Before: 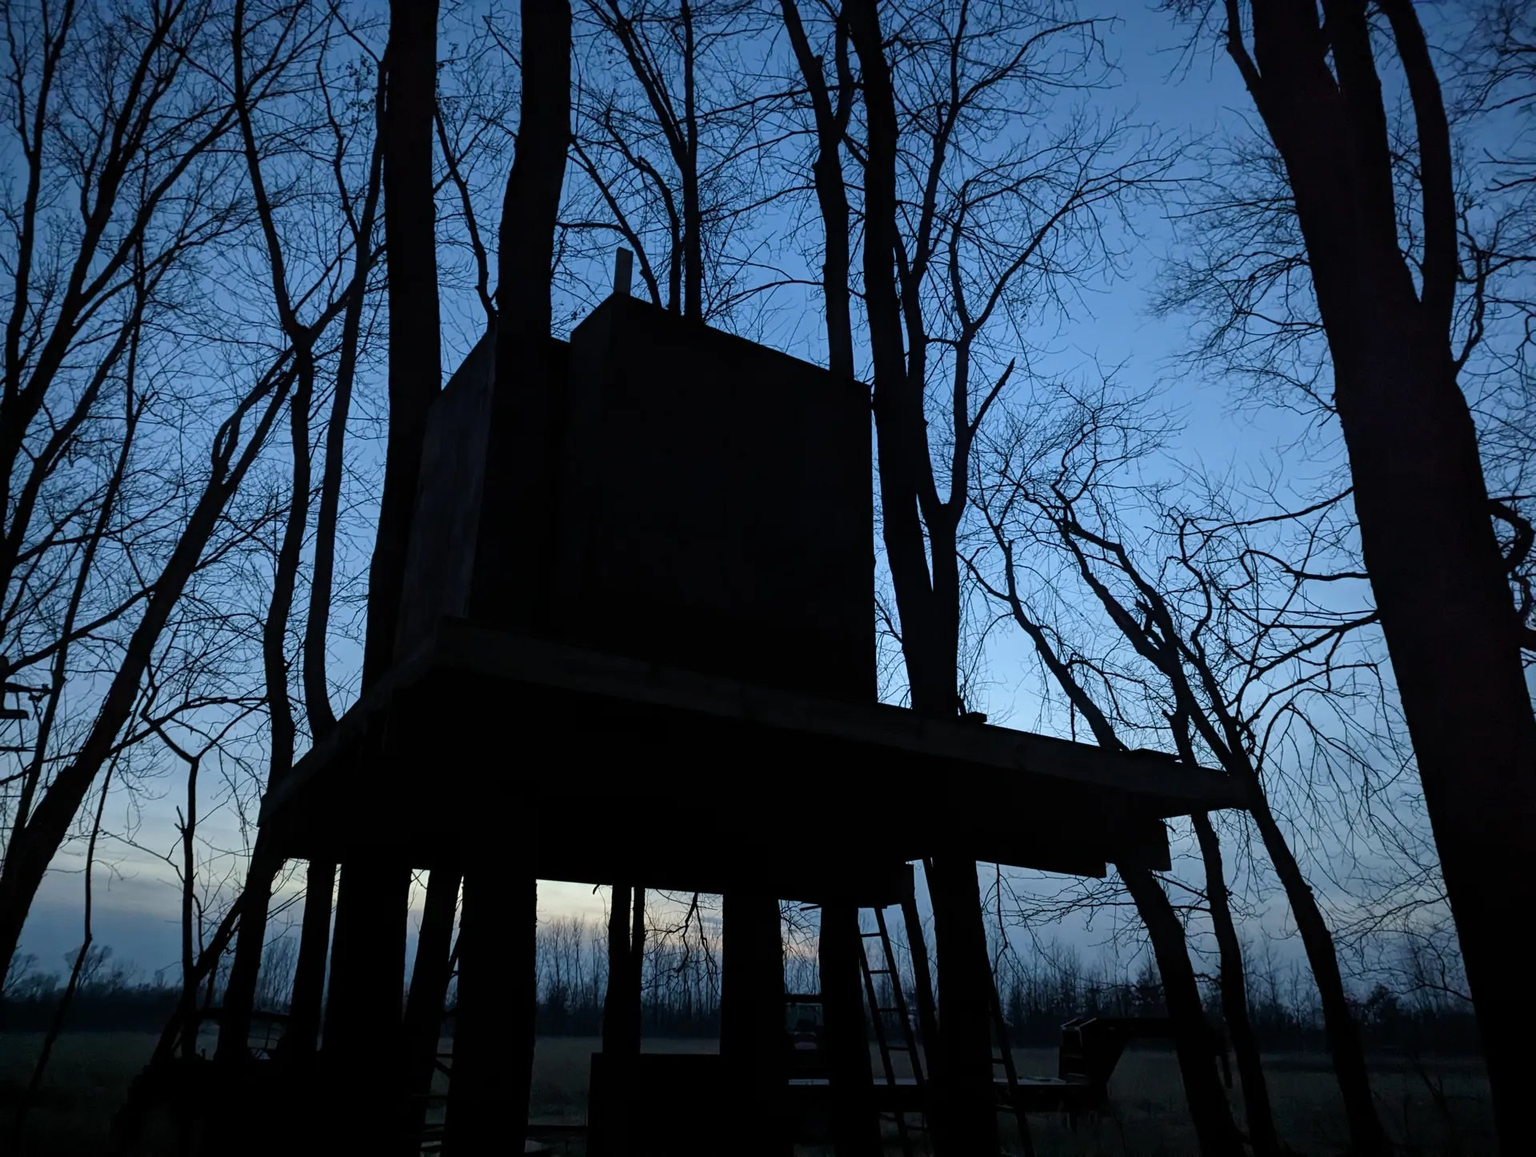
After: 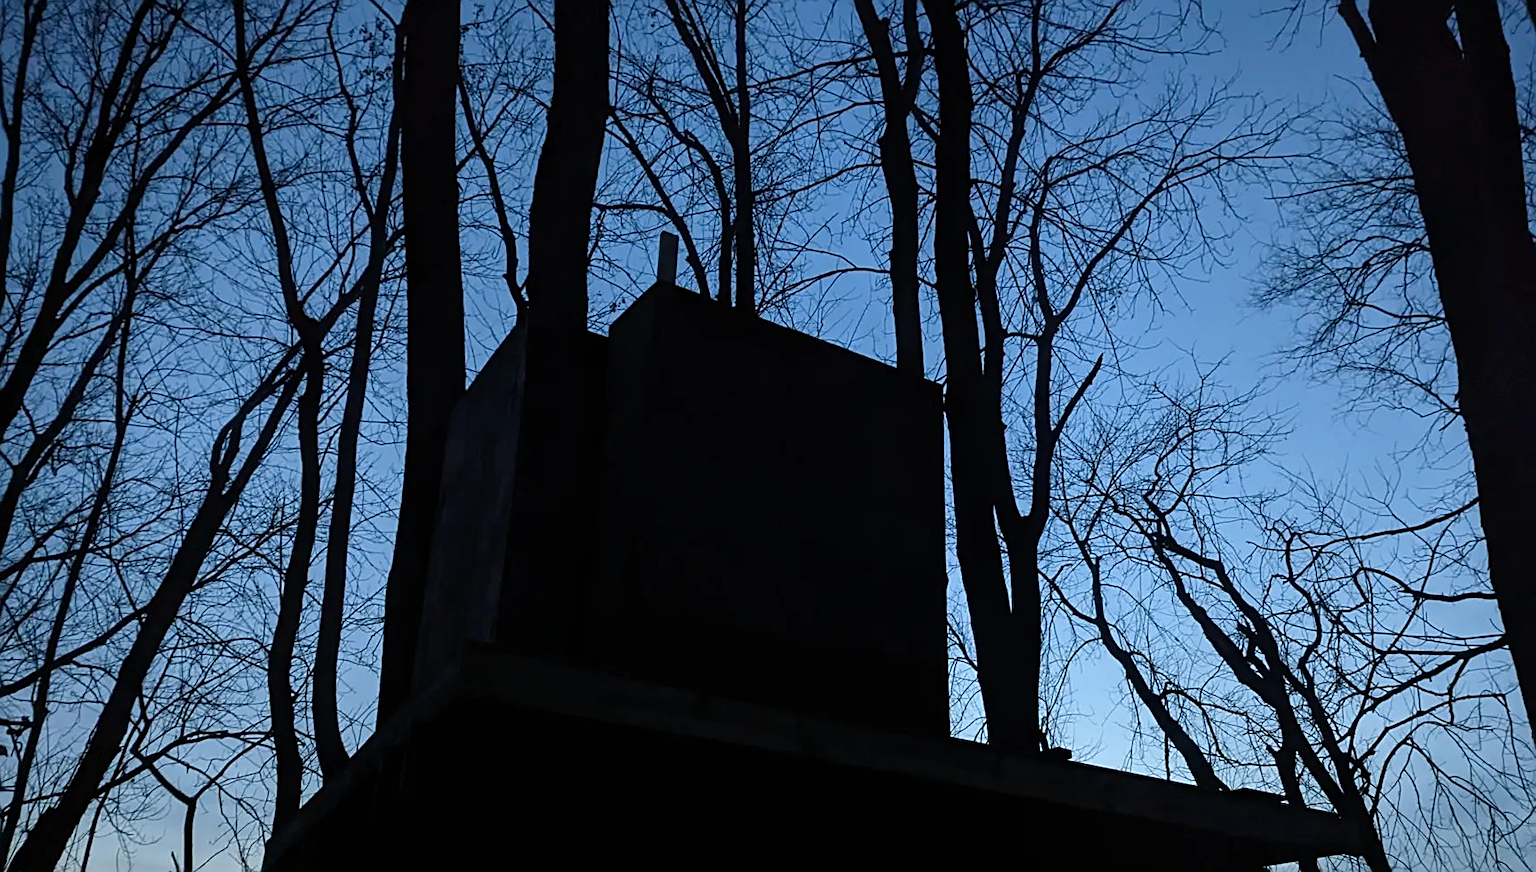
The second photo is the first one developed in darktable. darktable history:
crop: left 1.509%, top 3.452%, right 7.696%, bottom 28.452%
sharpen: on, module defaults
